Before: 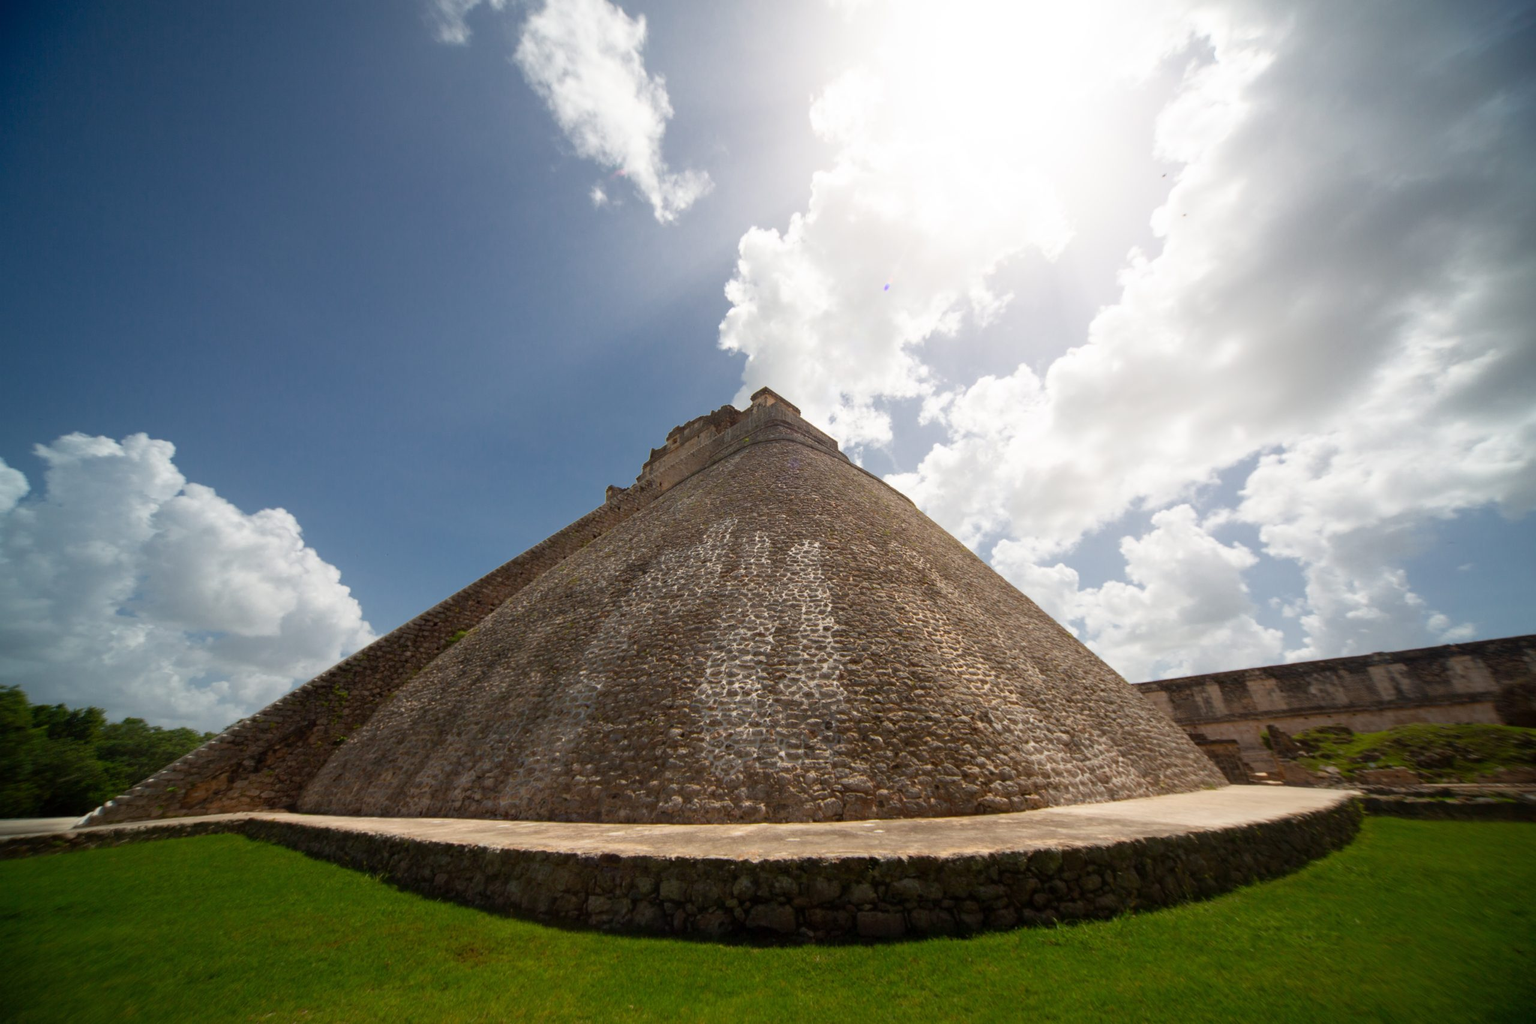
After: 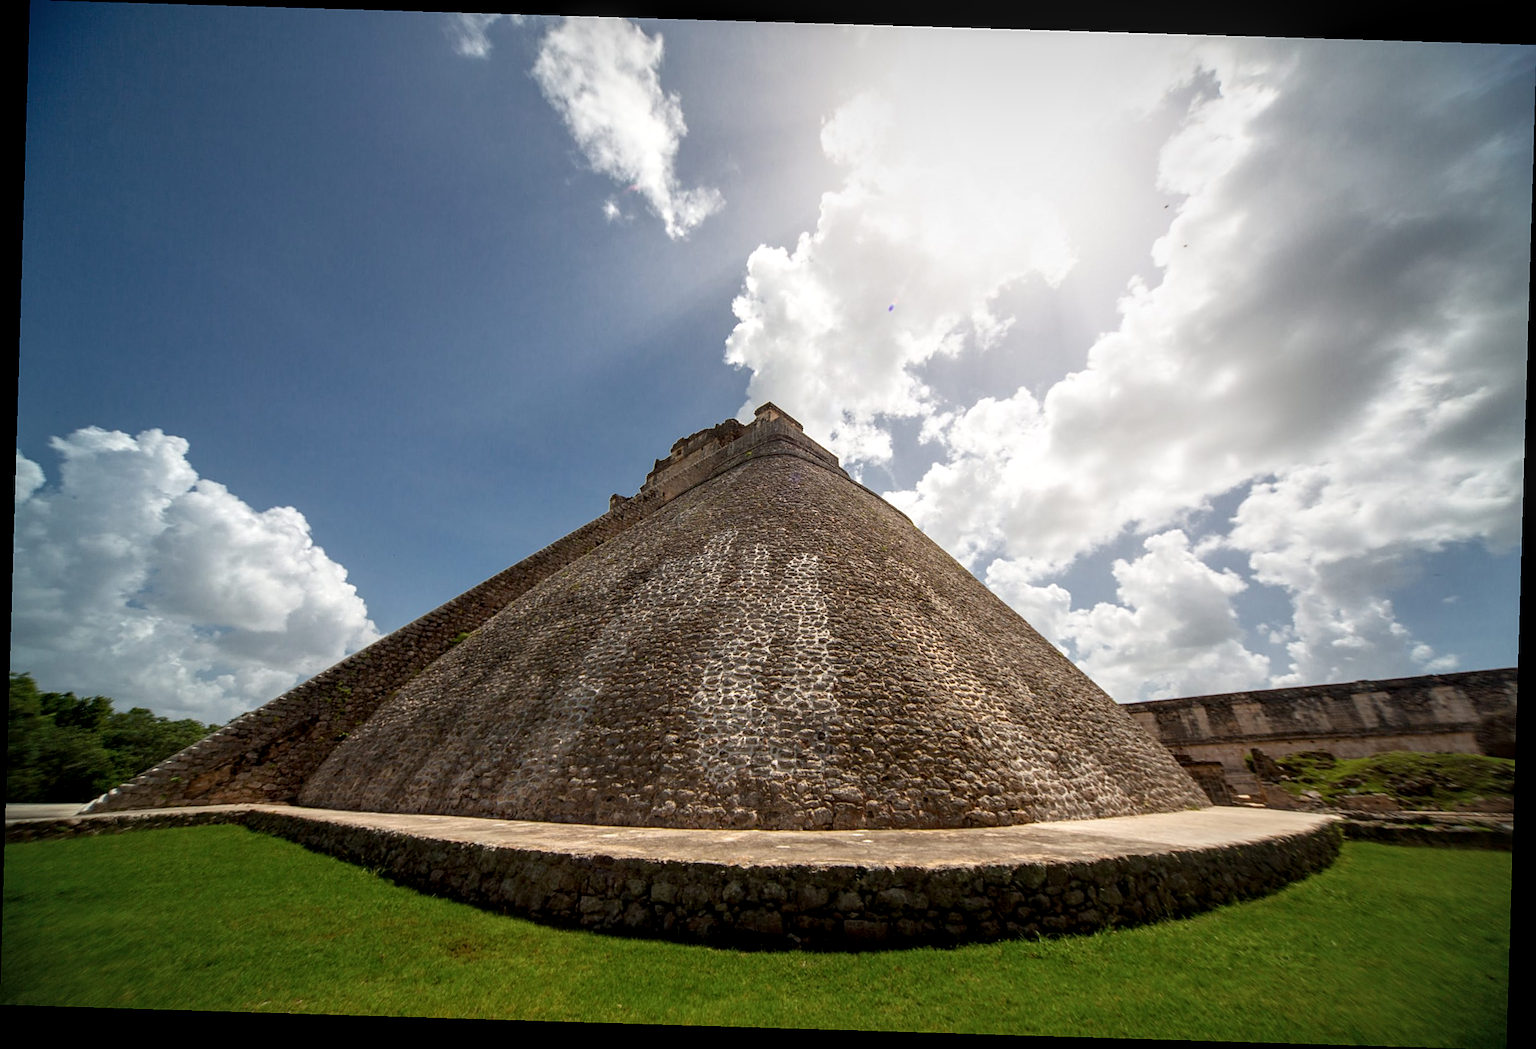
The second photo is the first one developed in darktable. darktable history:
rotate and perspective: rotation 1.72°, automatic cropping off
sharpen: on, module defaults
local contrast: highlights 25%, detail 150%
